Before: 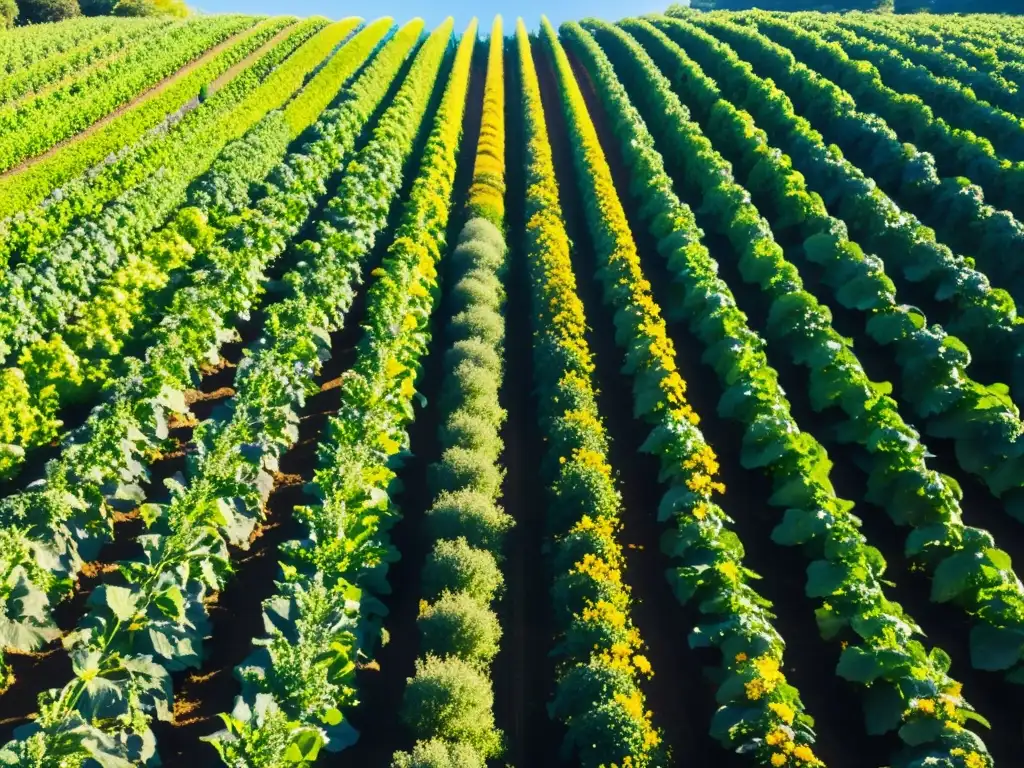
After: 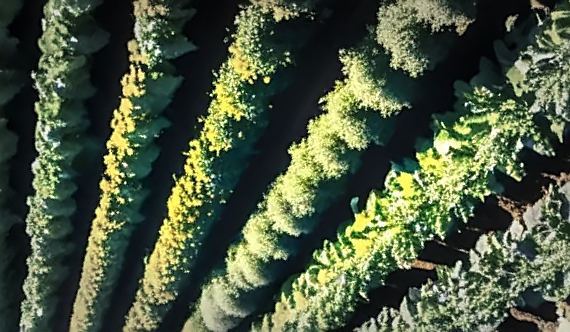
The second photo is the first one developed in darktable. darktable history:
local contrast: highlights 31%, detail 135%
sharpen: on, module defaults
crop and rotate: angle 148.41°, left 9.144%, top 15.663%, right 4.501%, bottom 17.147%
color zones: curves: ch0 [(0, 0.5) (0.143, 0.5) (0.286, 0.5) (0.429, 0.504) (0.571, 0.5) (0.714, 0.509) (0.857, 0.5) (1, 0.5)]; ch1 [(0, 0.425) (0.143, 0.425) (0.286, 0.375) (0.429, 0.405) (0.571, 0.5) (0.714, 0.47) (0.857, 0.425) (1, 0.435)]; ch2 [(0, 0.5) (0.143, 0.5) (0.286, 0.5) (0.429, 0.517) (0.571, 0.5) (0.714, 0.51) (0.857, 0.5) (1, 0.5)]
vignetting: fall-off start 49%, automatic ratio true, width/height ratio 1.297, unbound false
tone equalizer: -8 EV -0.718 EV, -7 EV -0.73 EV, -6 EV -0.604 EV, -5 EV -0.417 EV, -3 EV 0.376 EV, -2 EV 0.6 EV, -1 EV 0.678 EV, +0 EV 0.767 EV, mask exposure compensation -0.5 EV
